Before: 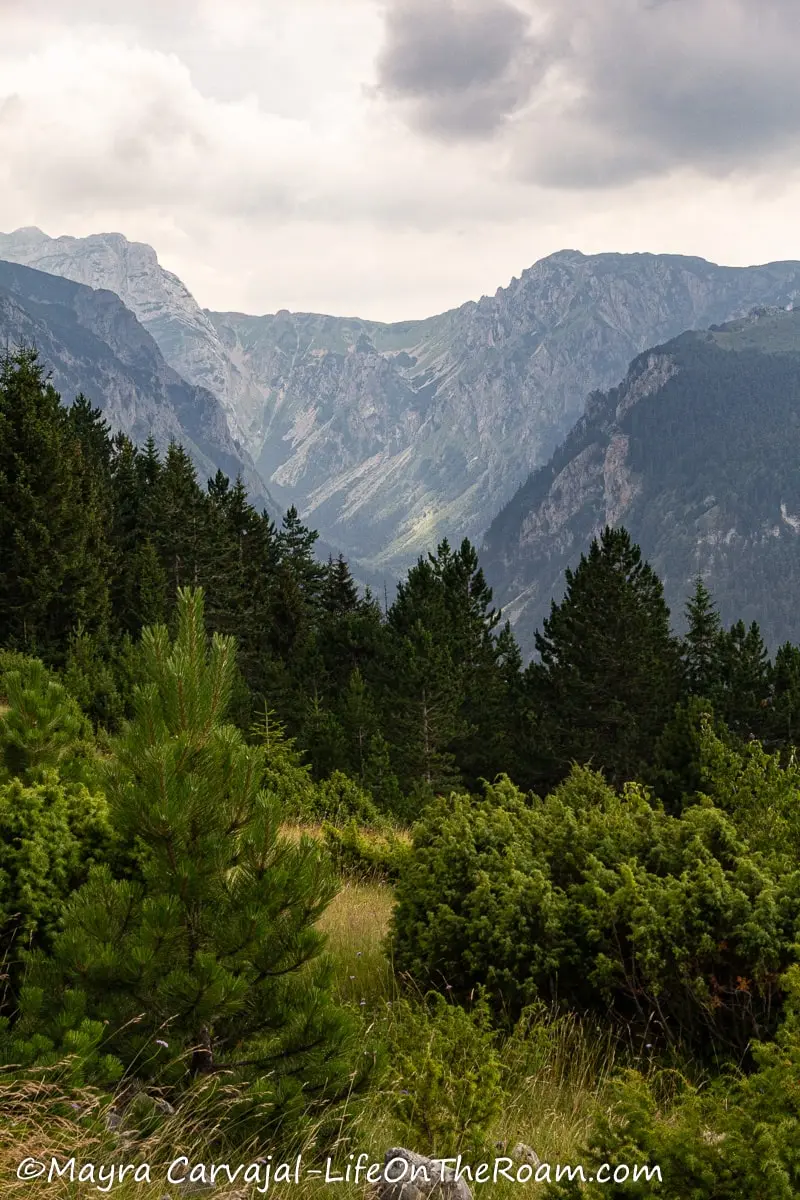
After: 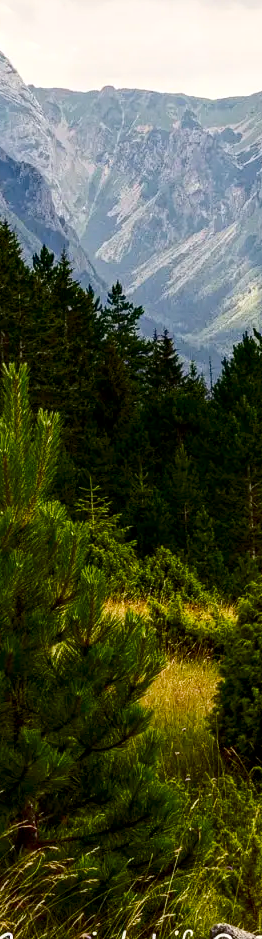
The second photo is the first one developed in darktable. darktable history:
crop and rotate: left 21.928%, top 18.718%, right 45.21%, bottom 2.993%
color balance rgb: perceptual saturation grading › global saturation 20%, perceptual saturation grading › highlights -25.666%, perceptual saturation grading › shadows 49.352%, perceptual brilliance grading › mid-tones 9.091%, perceptual brilliance grading › shadows 15.319%
local contrast: on, module defaults
contrast brightness saturation: contrast 0.214, brightness -0.114, saturation 0.206
